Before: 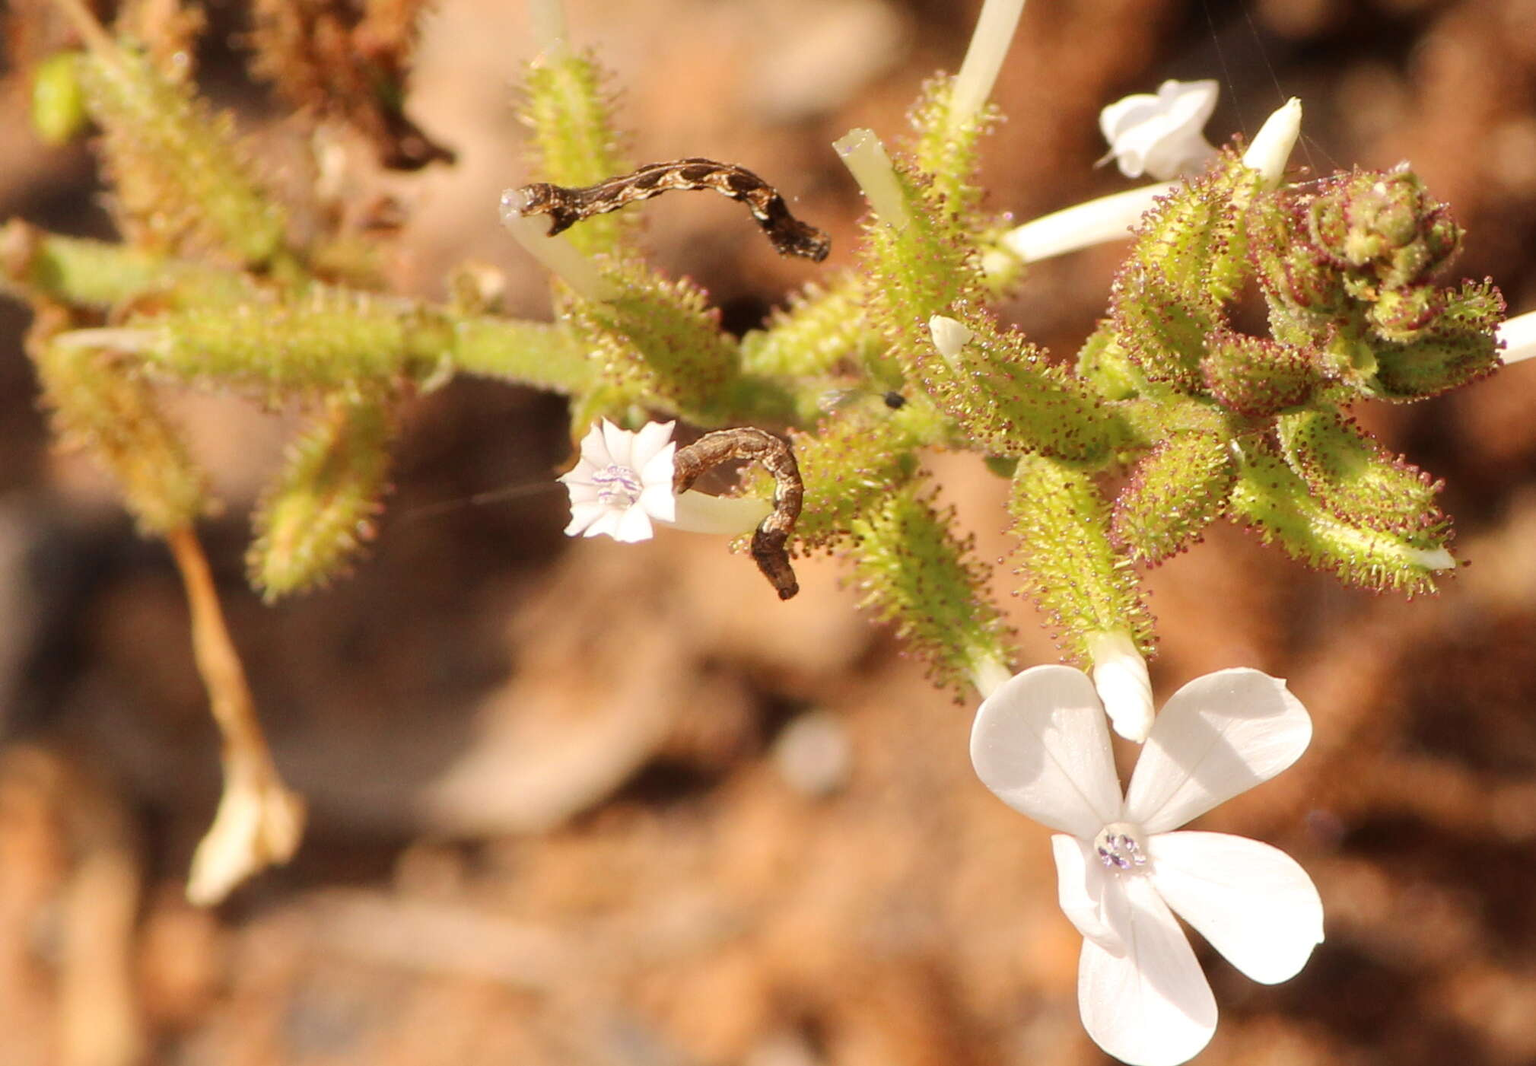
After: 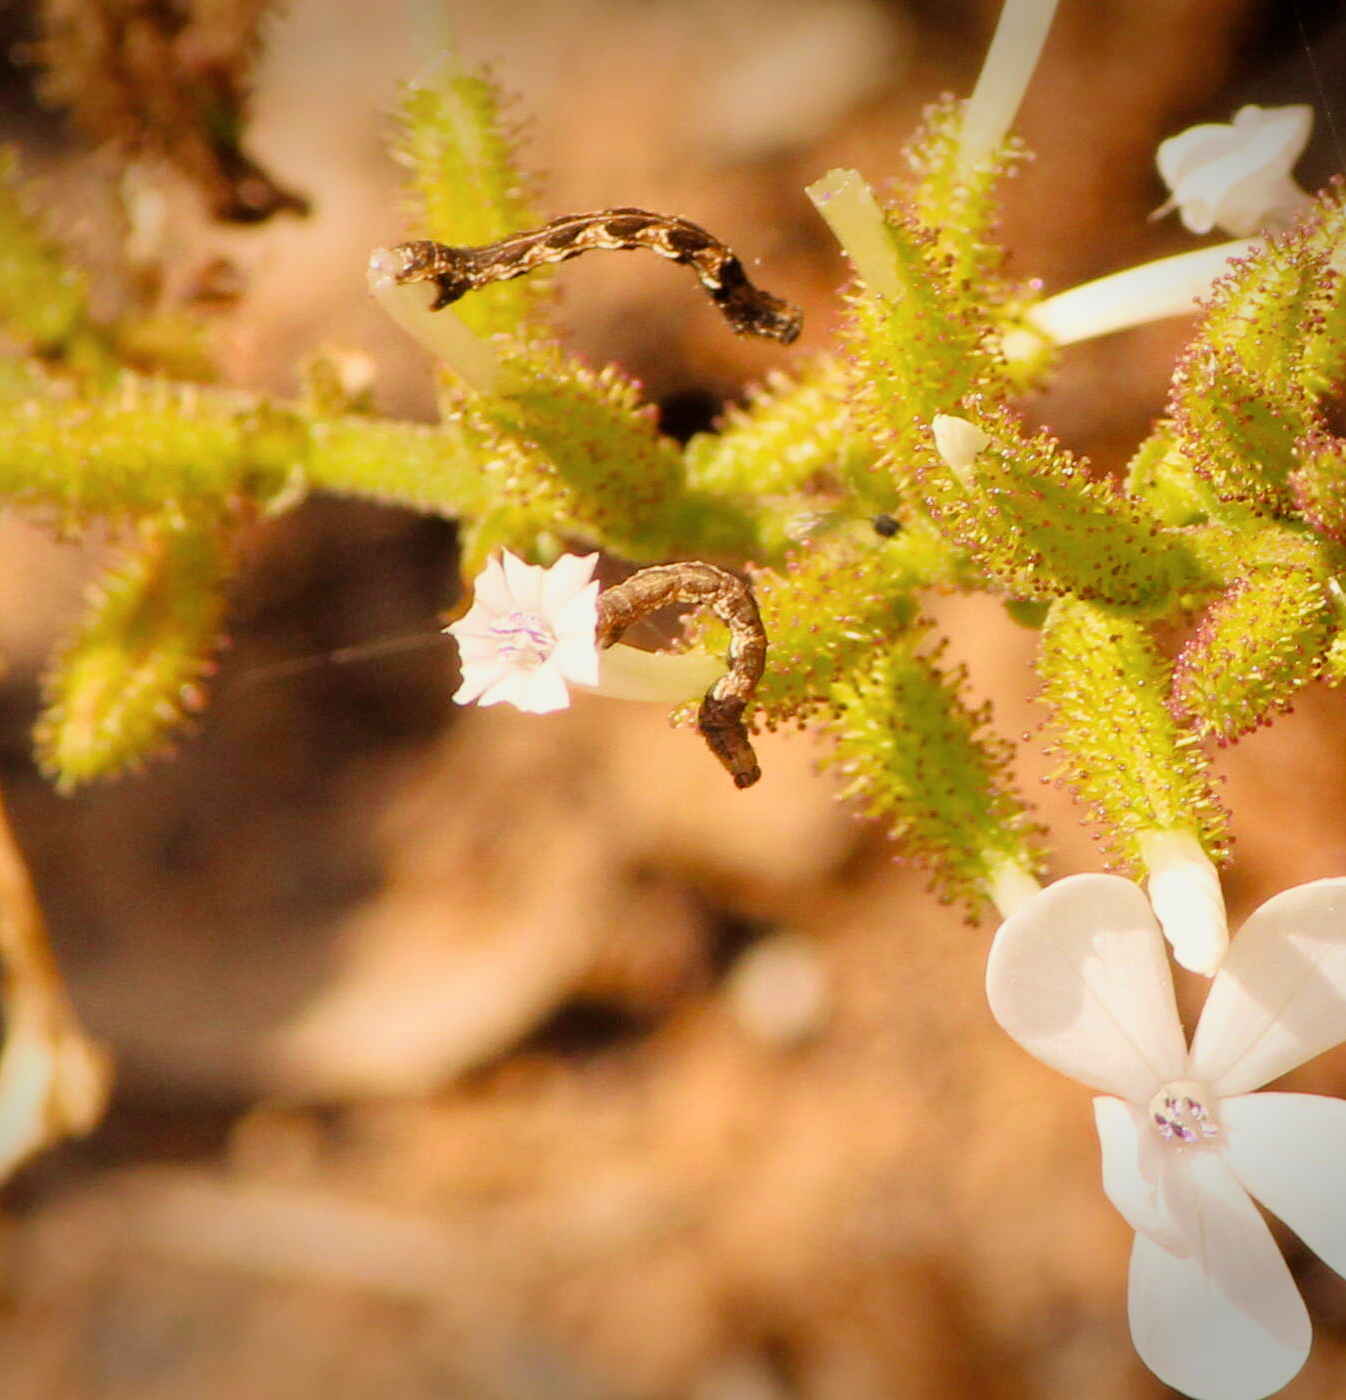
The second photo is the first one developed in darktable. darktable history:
tone equalizer: -8 EV 0.001 EV, -7 EV -0.001 EV, -6 EV 0.004 EV, -5 EV -0.05 EV, -4 EV -0.137 EV, -3 EV -0.171 EV, -2 EV 0.256 EV, -1 EV 0.728 EV, +0 EV 0.481 EV, edges refinement/feathering 500, mask exposure compensation -1.57 EV, preserve details no
crop and rotate: left 14.357%, right 18.97%
color zones: curves: ch2 [(0, 0.5) (0.143, 0.5) (0.286, 0.489) (0.415, 0.421) (0.571, 0.5) (0.714, 0.5) (0.857, 0.5) (1, 0.5)]
filmic rgb: black relative exposure -7.1 EV, white relative exposure 5.37 EV, hardness 3.02
color correction: highlights b* -0.031, saturation 0.979
velvia: strength 39.29%
color balance rgb: highlights gain › luminance 5.746%, highlights gain › chroma 1.294%, highlights gain › hue 88°, perceptual saturation grading › global saturation 19.958%, perceptual brilliance grading › global brilliance 9.997%, perceptual brilliance grading › shadows 14.34%
vignetting: fall-off start 99.54%, saturation -0.026, width/height ratio 1.323
